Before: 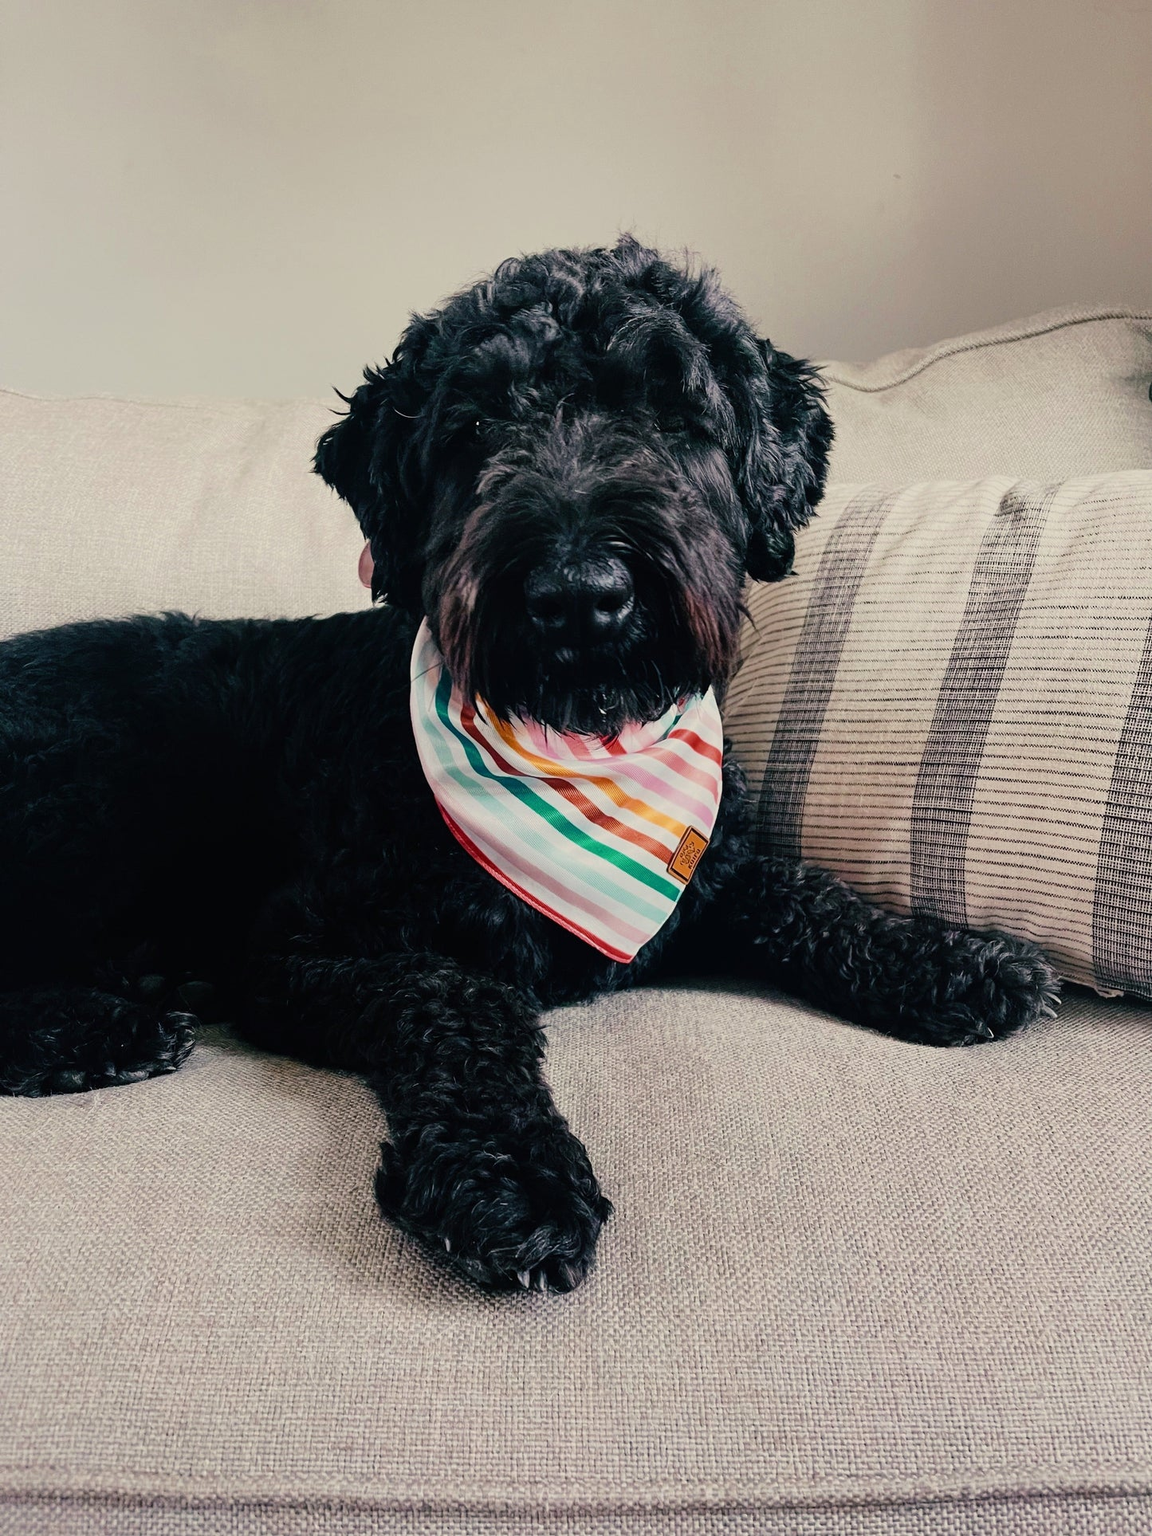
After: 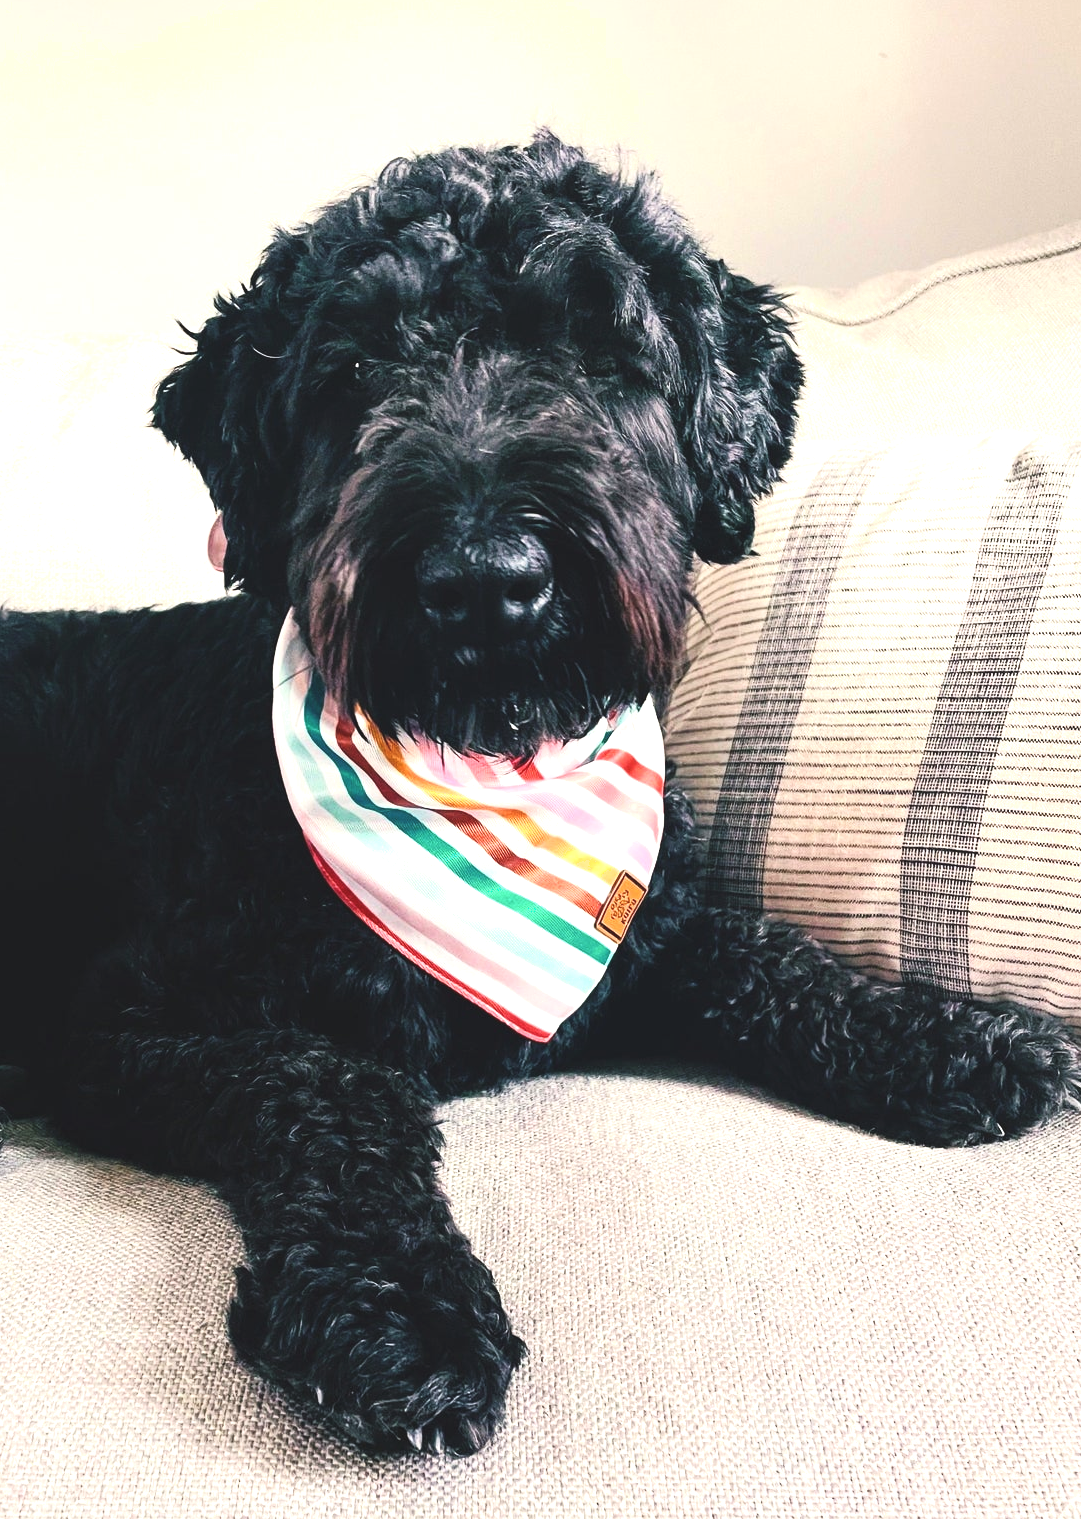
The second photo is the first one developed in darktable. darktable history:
levels: levels [0, 0.492, 0.984]
crop: left 16.768%, top 8.653%, right 8.362%, bottom 12.485%
exposure: black level correction -0.005, exposure 1 EV, compensate highlight preservation false
shadows and highlights: shadows 0, highlights 40
